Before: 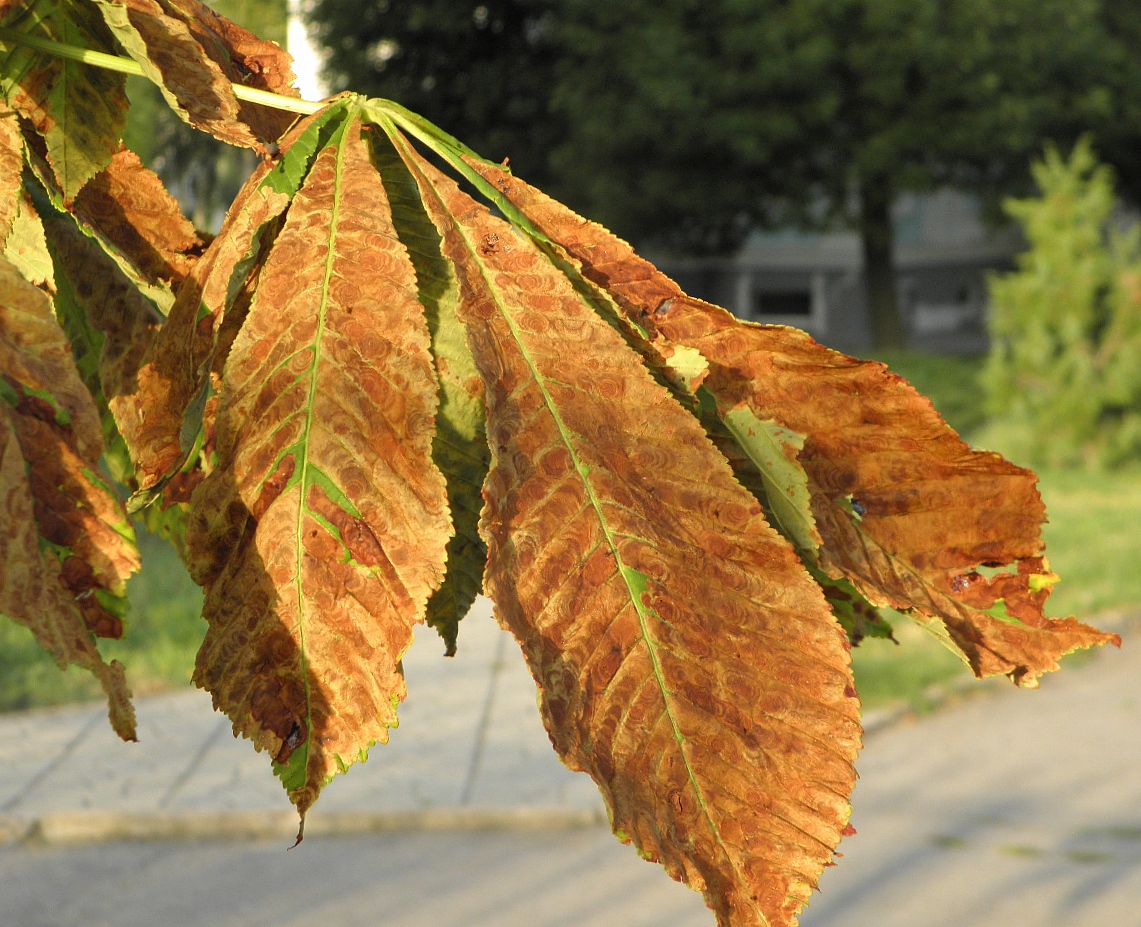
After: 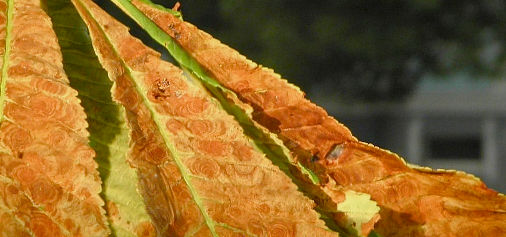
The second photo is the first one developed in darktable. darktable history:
crop: left 28.864%, top 16.806%, right 26.753%, bottom 57.562%
color balance rgb: perceptual saturation grading › global saturation 20%, perceptual saturation grading › highlights -25.176%, perceptual saturation grading › shadows 25.554%, contrast -10.312%
